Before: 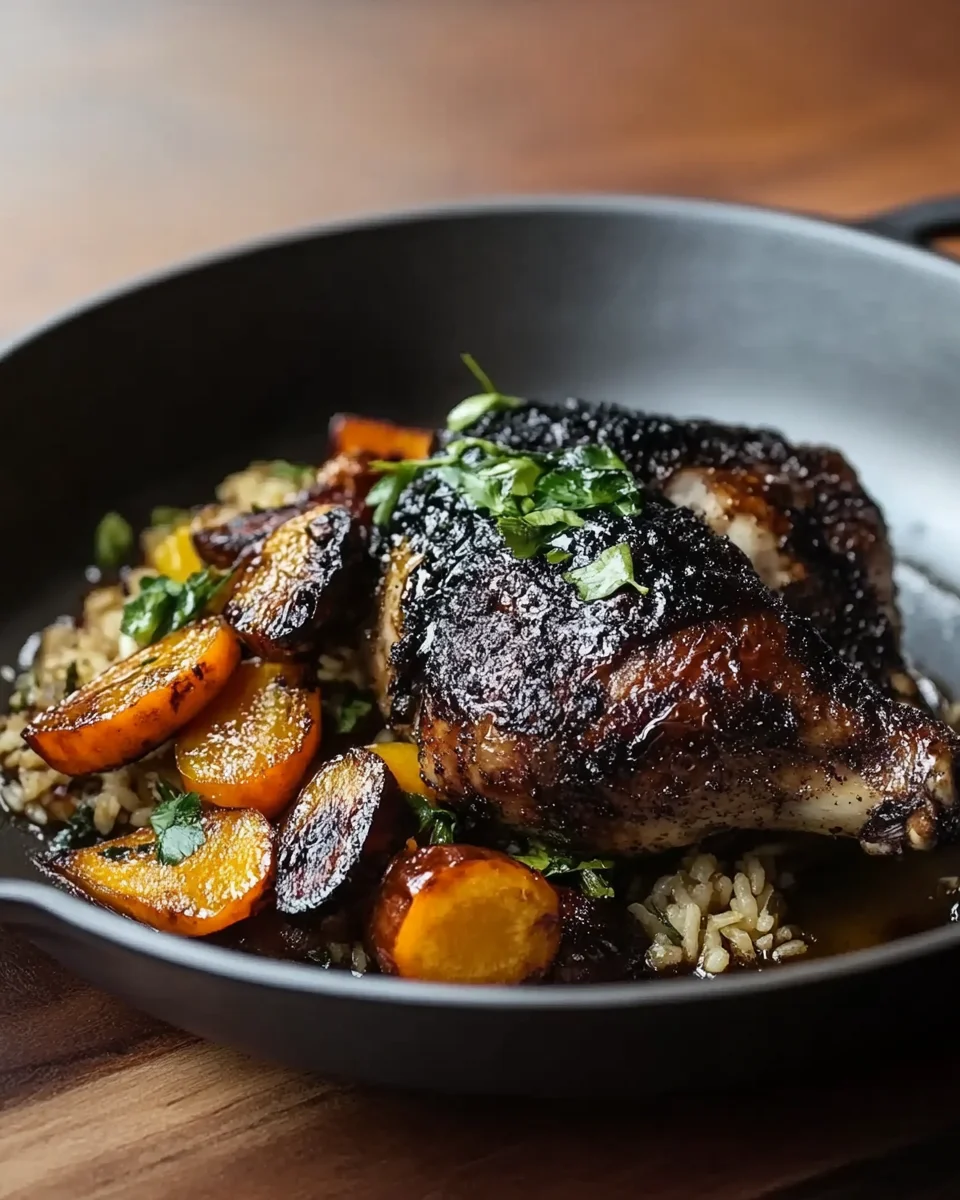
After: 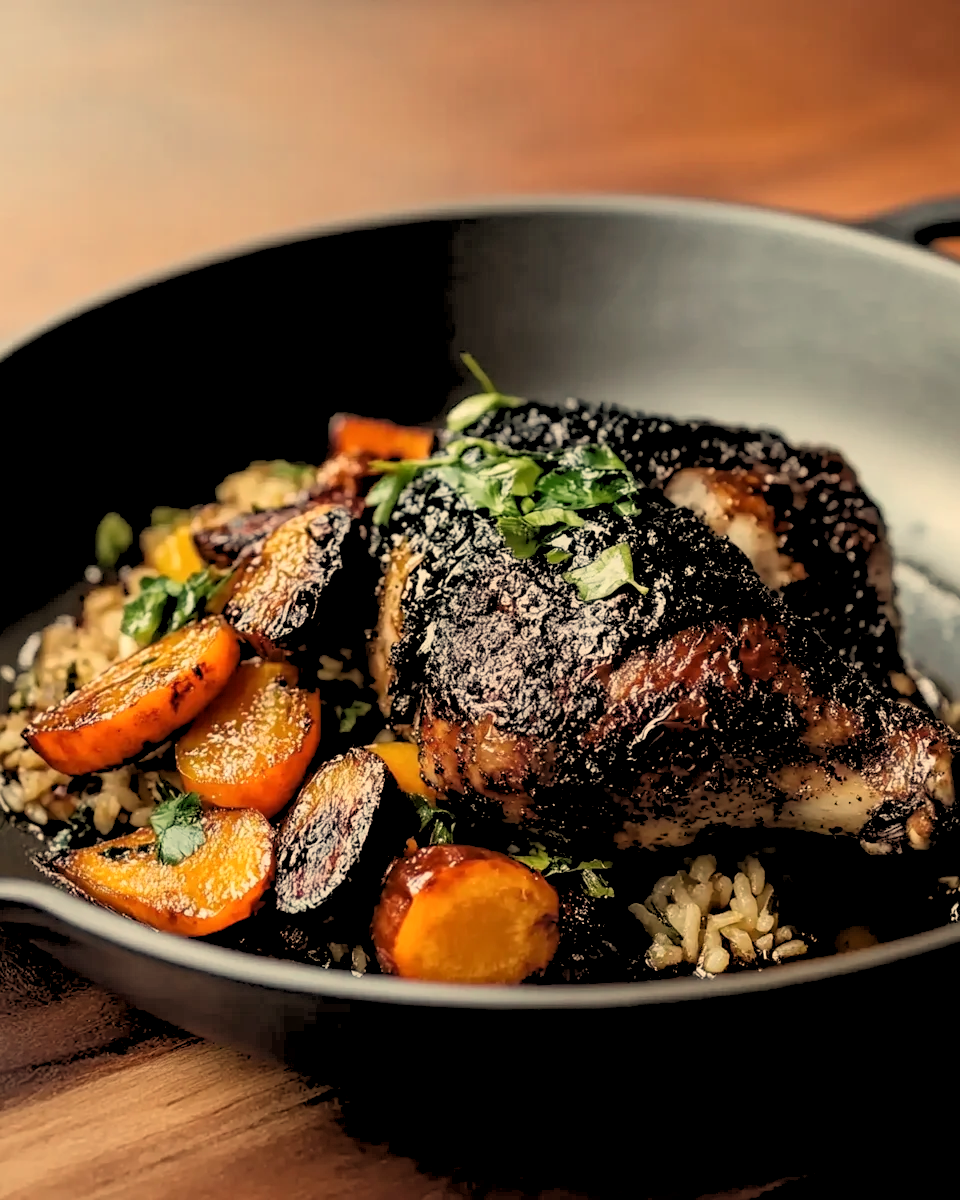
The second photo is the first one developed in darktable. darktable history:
rgb levels: preserve colors sum RGB, levels [[0.038, 0.433, 0.934], [0, 0.5, 1], [0, 0.5, 1]]
local contrast: highlights 100%, shadows 100%, detail 120%, midtone range 0.2
white balance: red 1.138, green 0.996, blue 0.812
